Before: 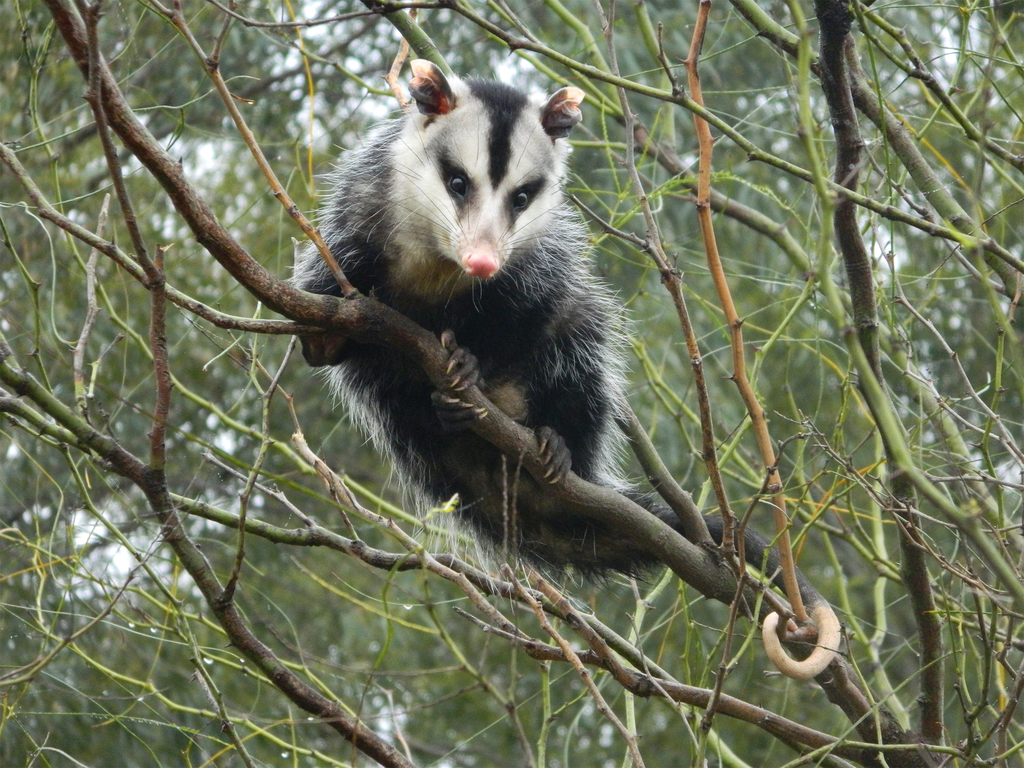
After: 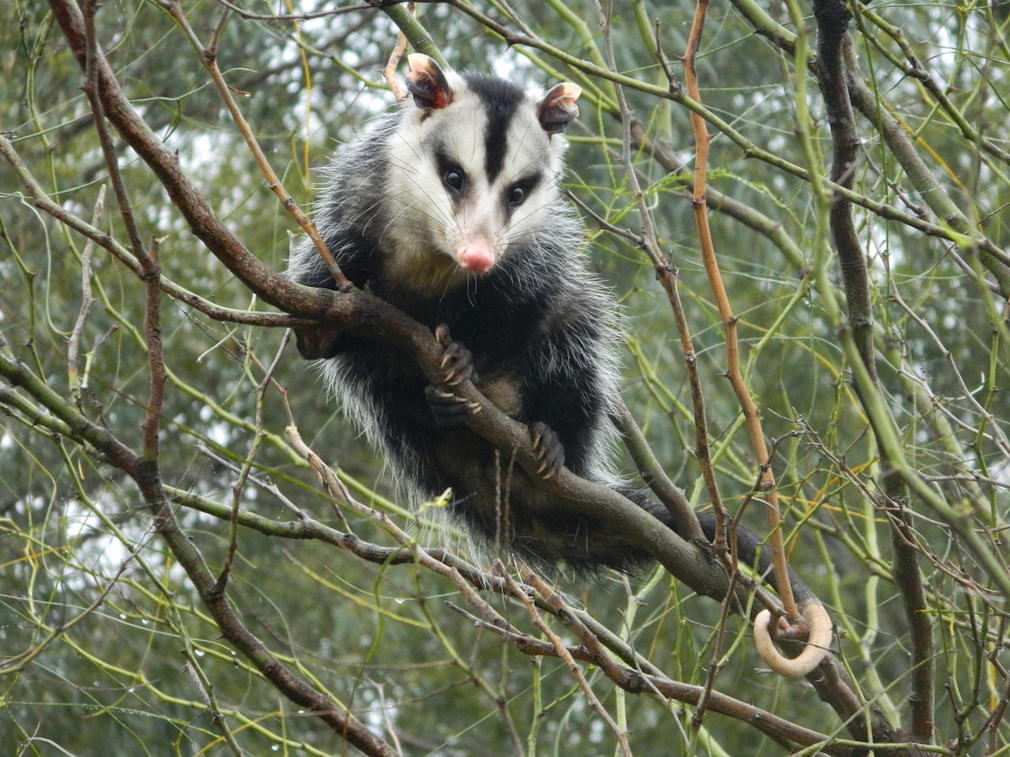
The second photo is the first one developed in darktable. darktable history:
crop and rotate: angle -0.577°
